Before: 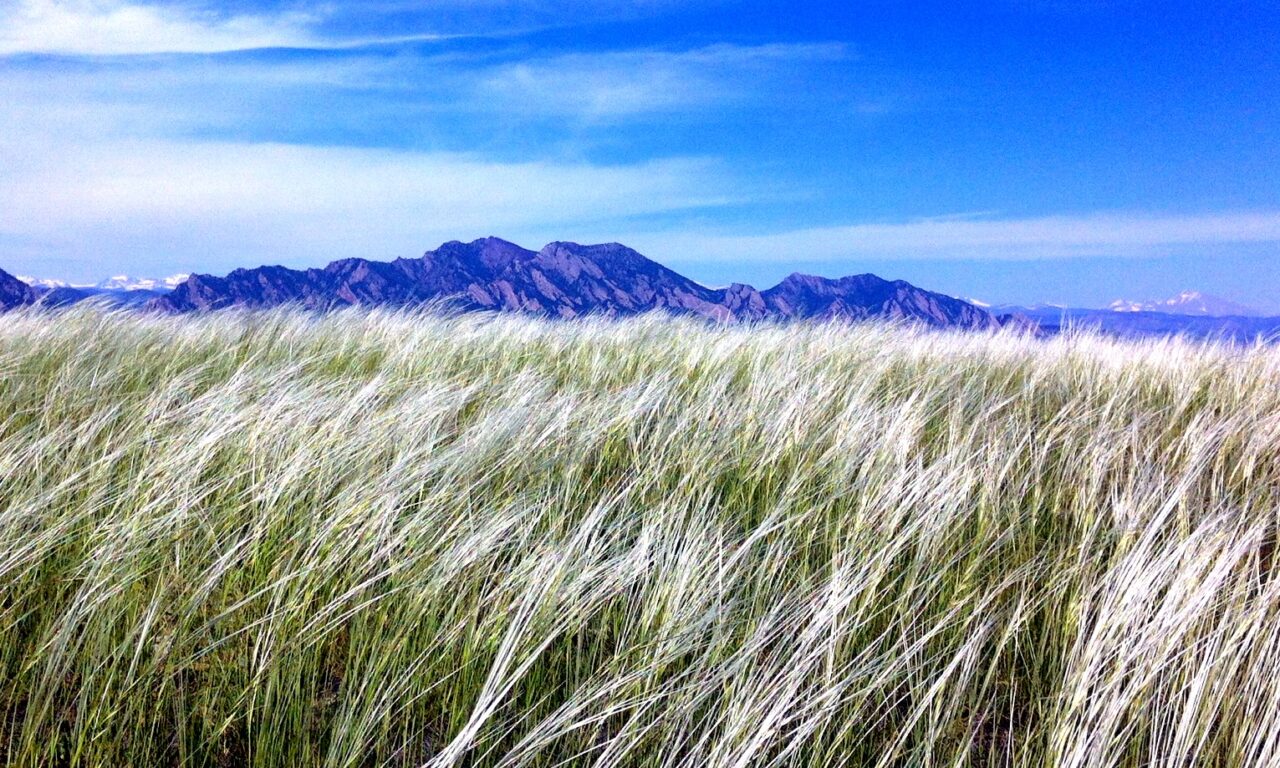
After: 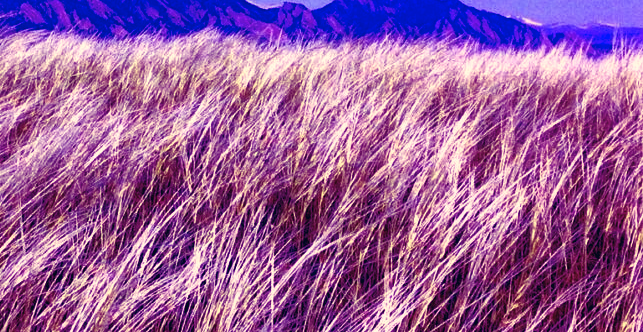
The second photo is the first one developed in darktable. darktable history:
color correction: highlights a* 10.32, highlights b* 14.66, shadows a* -9.59, shadows b* -15.02
color balance: mode lift, gamma, gain (sRGB), lift [1, 1, 0.101, 1]
crop: left 35.03%, top 36.625%, right 14.663%, bottom 20.057%
tone equalizer: -8 EV -1.84 EV, -7 EV -1.16 EV, -6 EV -1.62 EV, smoothing diameter 25%, edges refinement/feathering 10, preserve details guided filter
